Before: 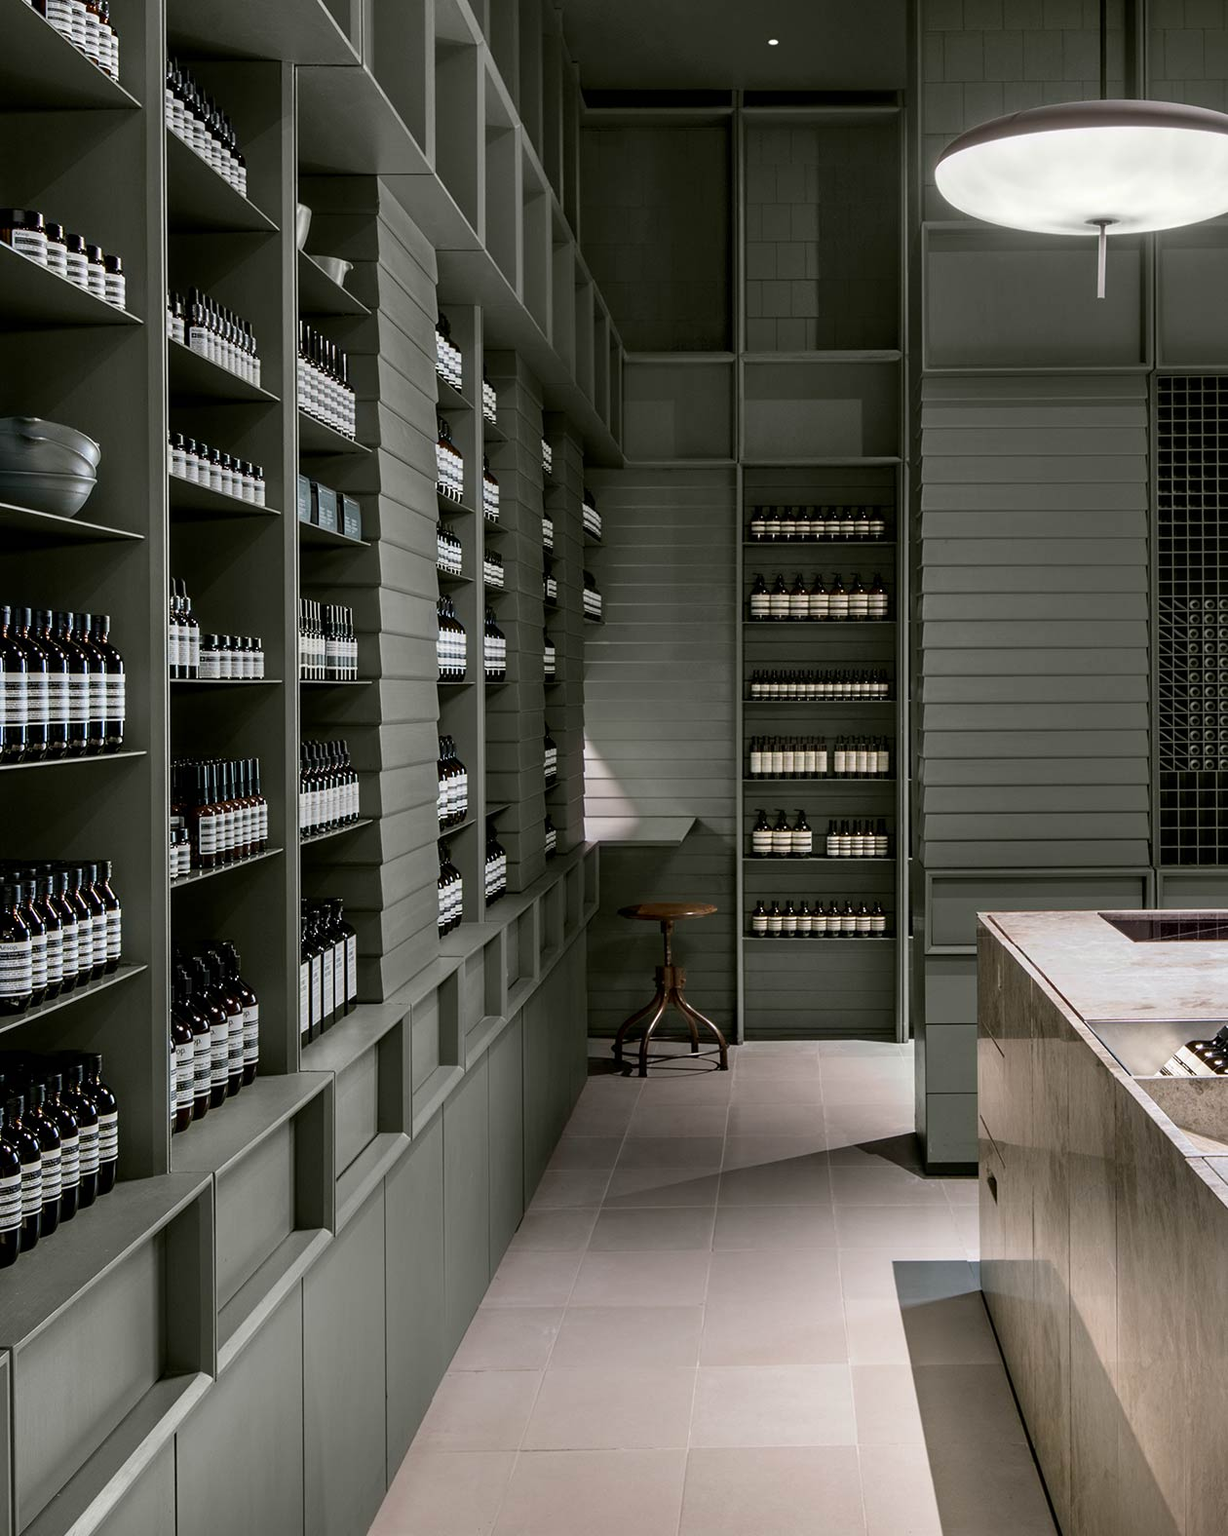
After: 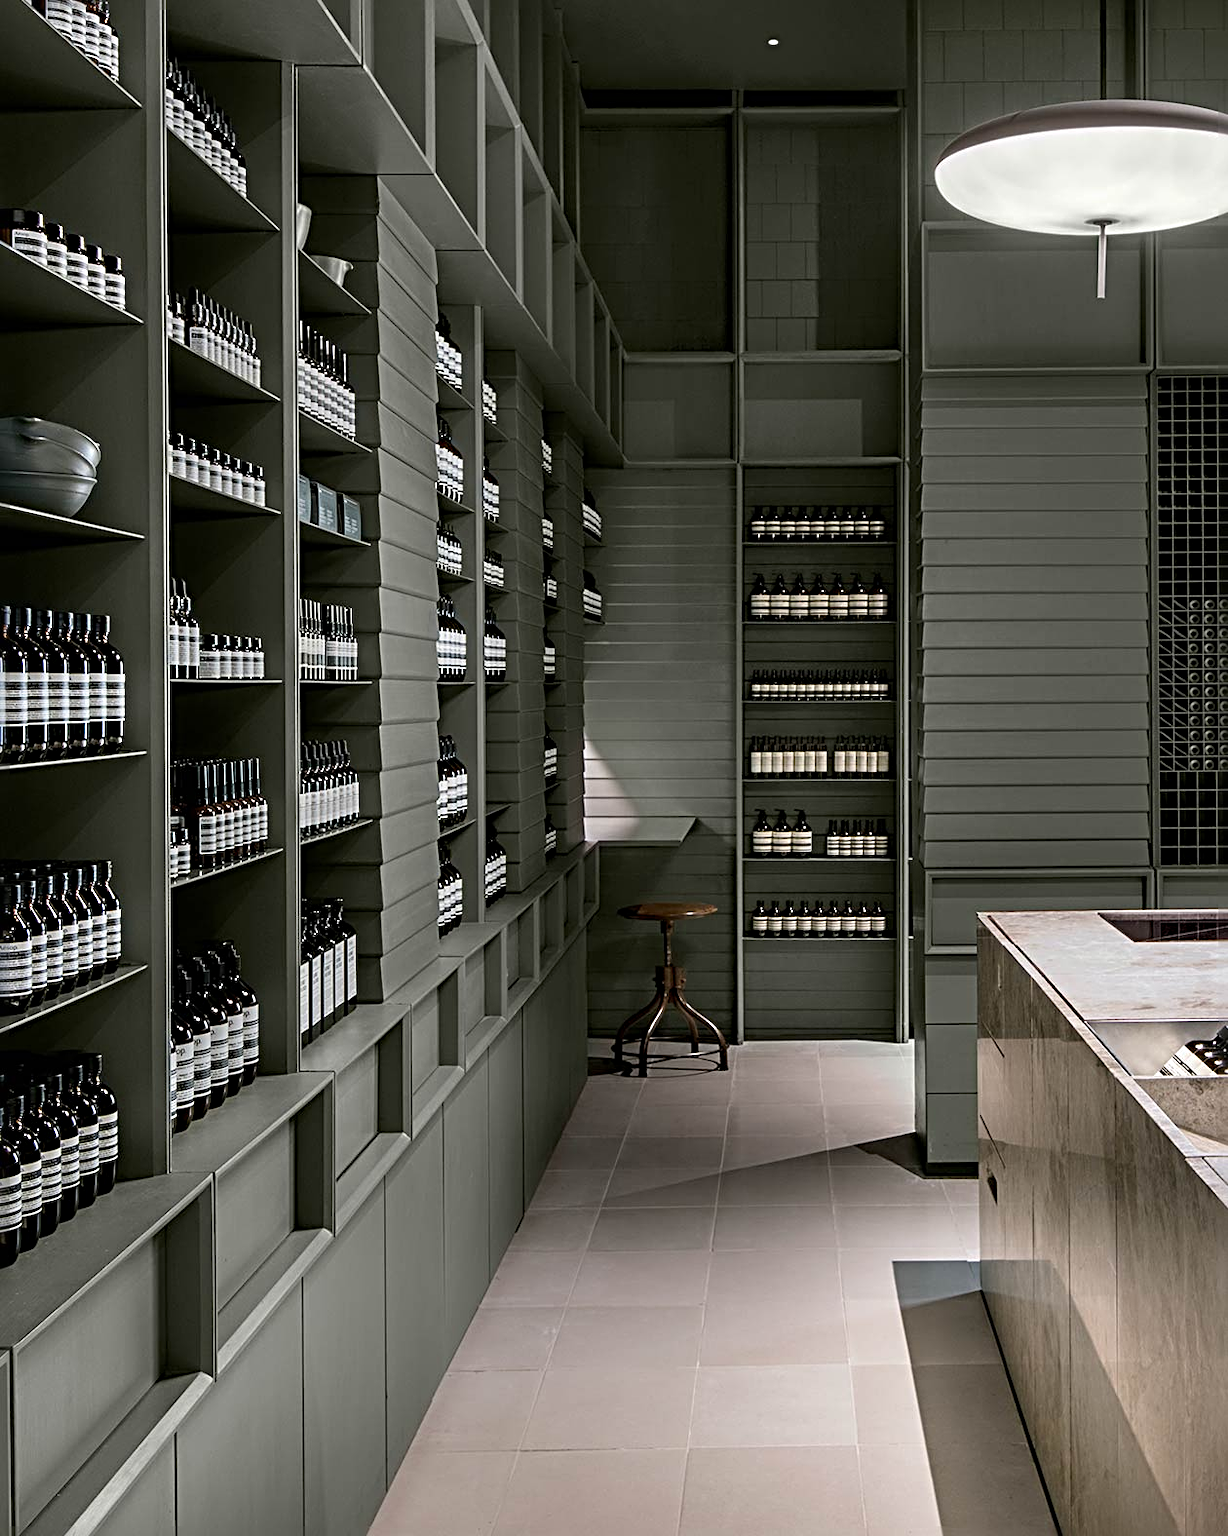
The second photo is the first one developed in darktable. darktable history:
sharpen: radius 3.989
